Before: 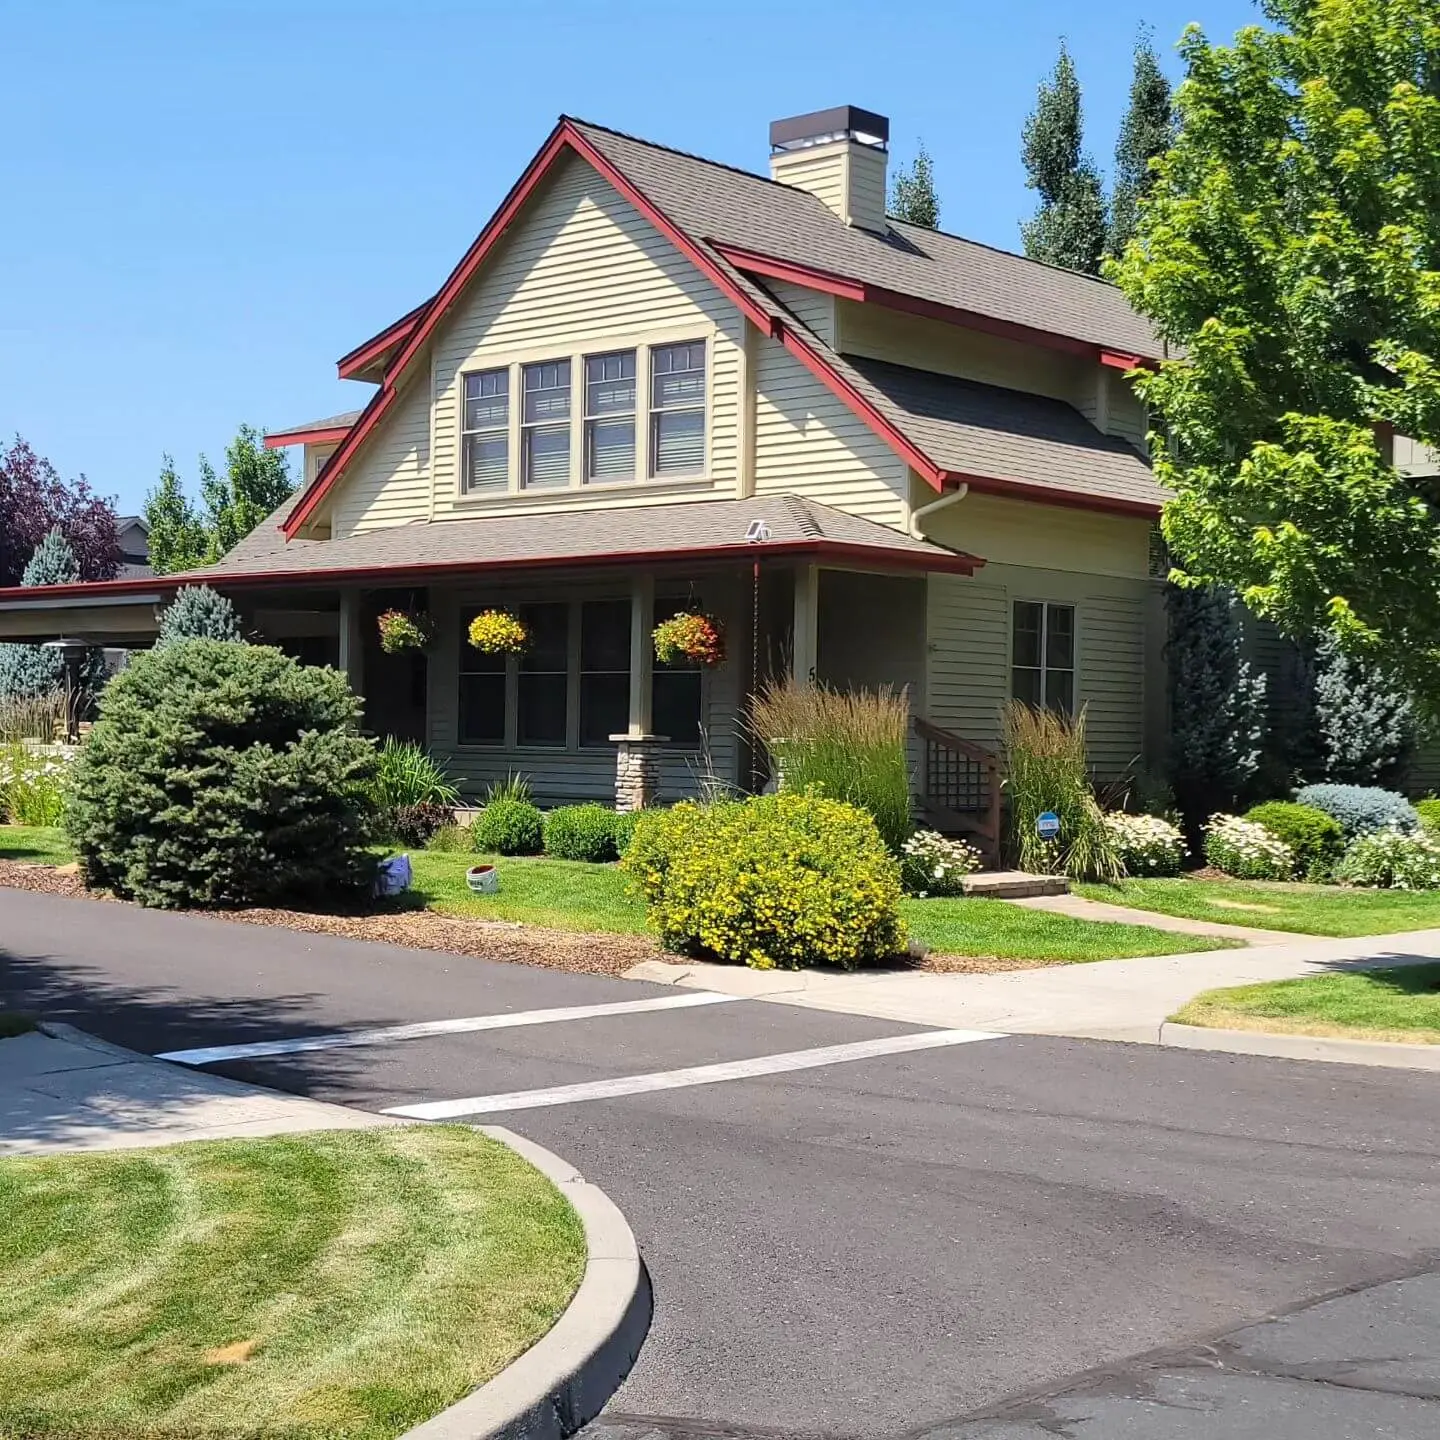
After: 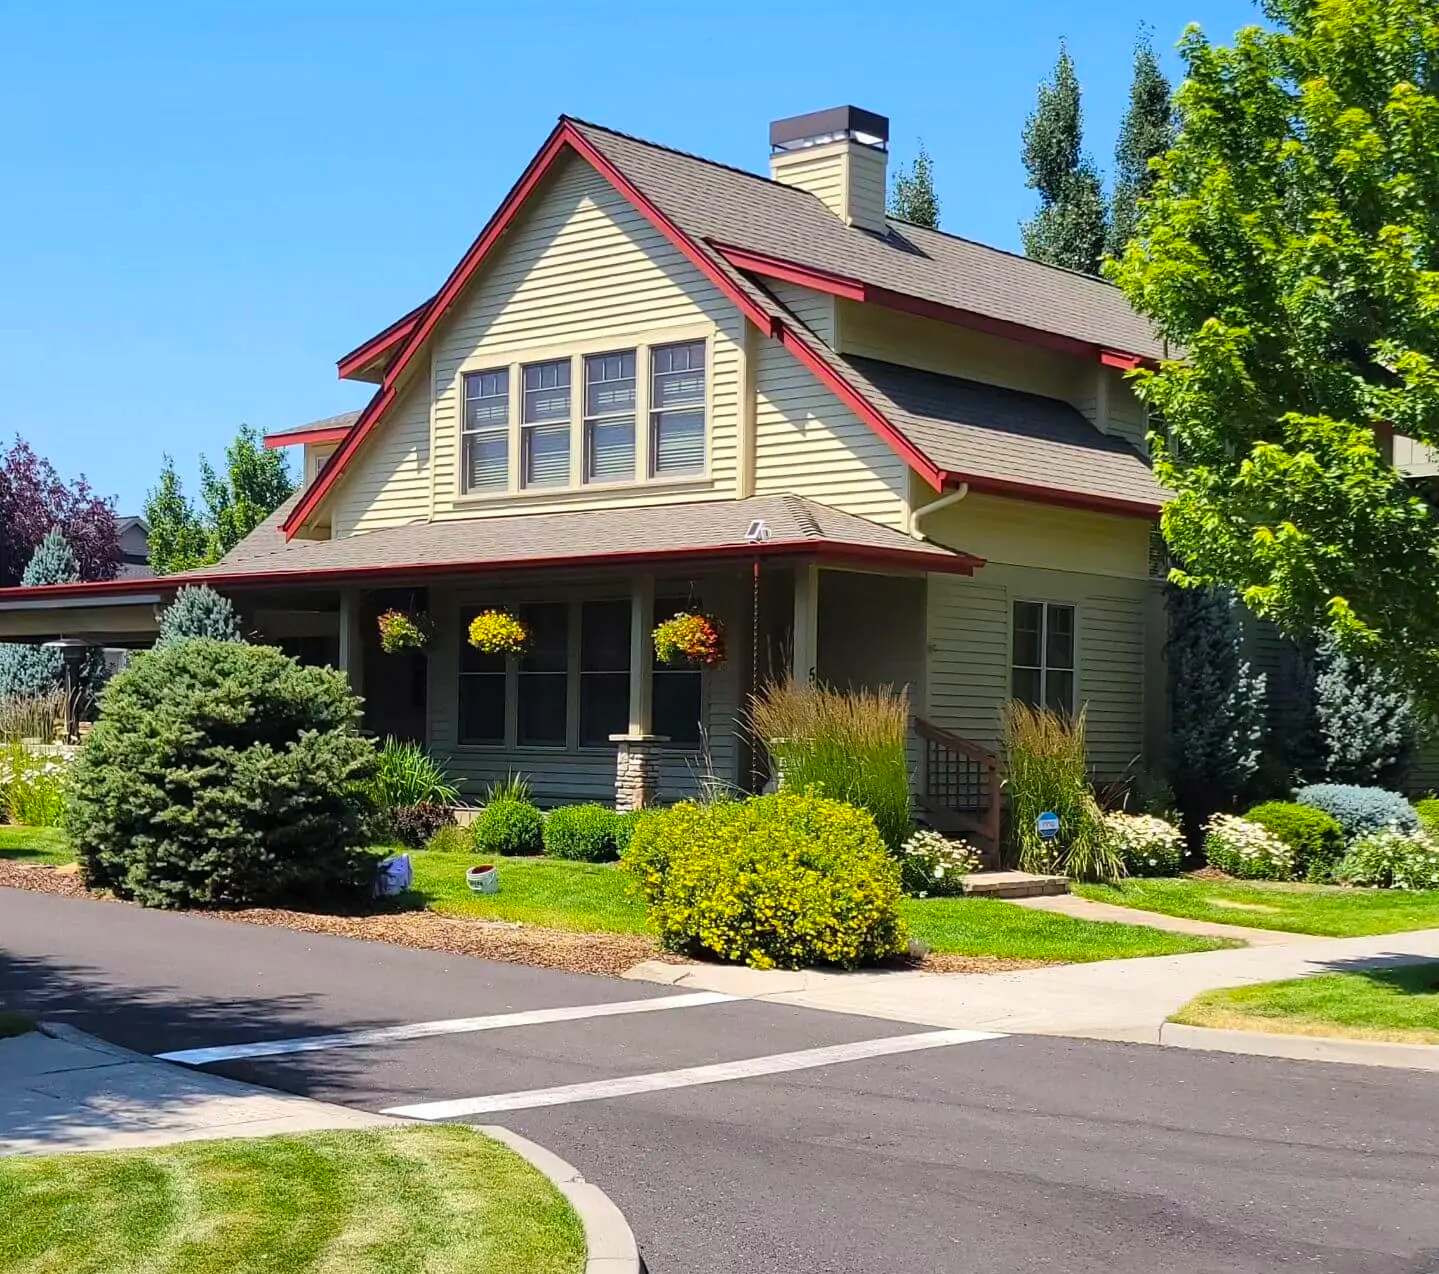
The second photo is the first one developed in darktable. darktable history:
color balance rgb: perceptual saturation grading › global saturation 20%, global vibrance 20%
crop and rotate: top 0%, bottom 11.49%
